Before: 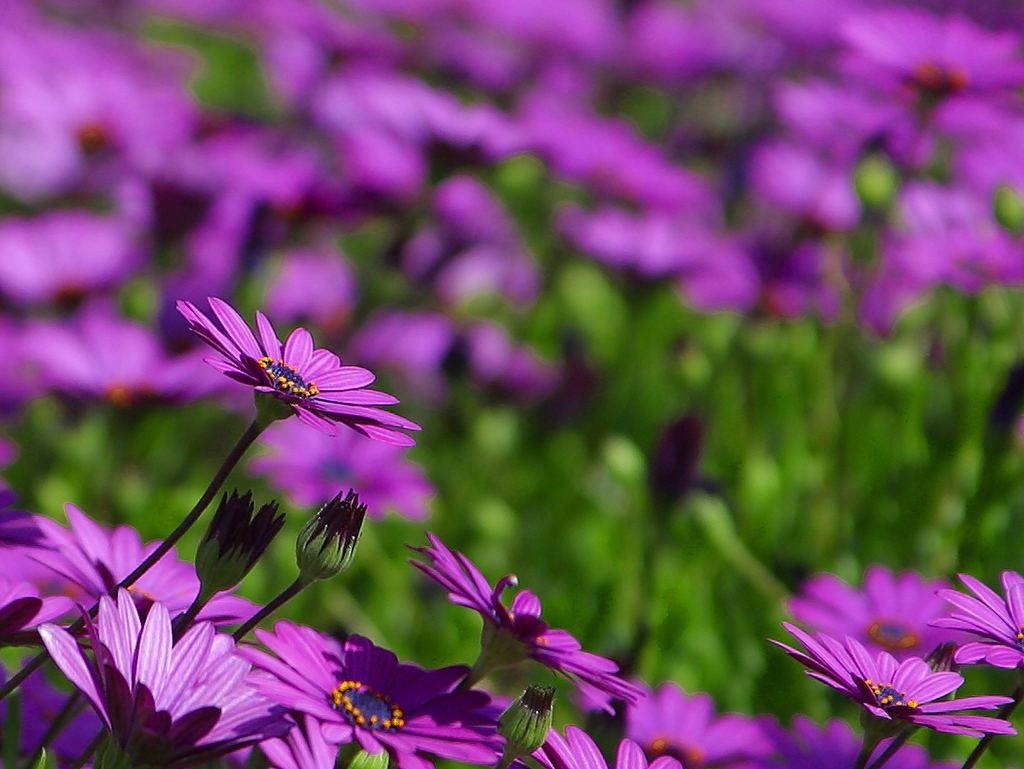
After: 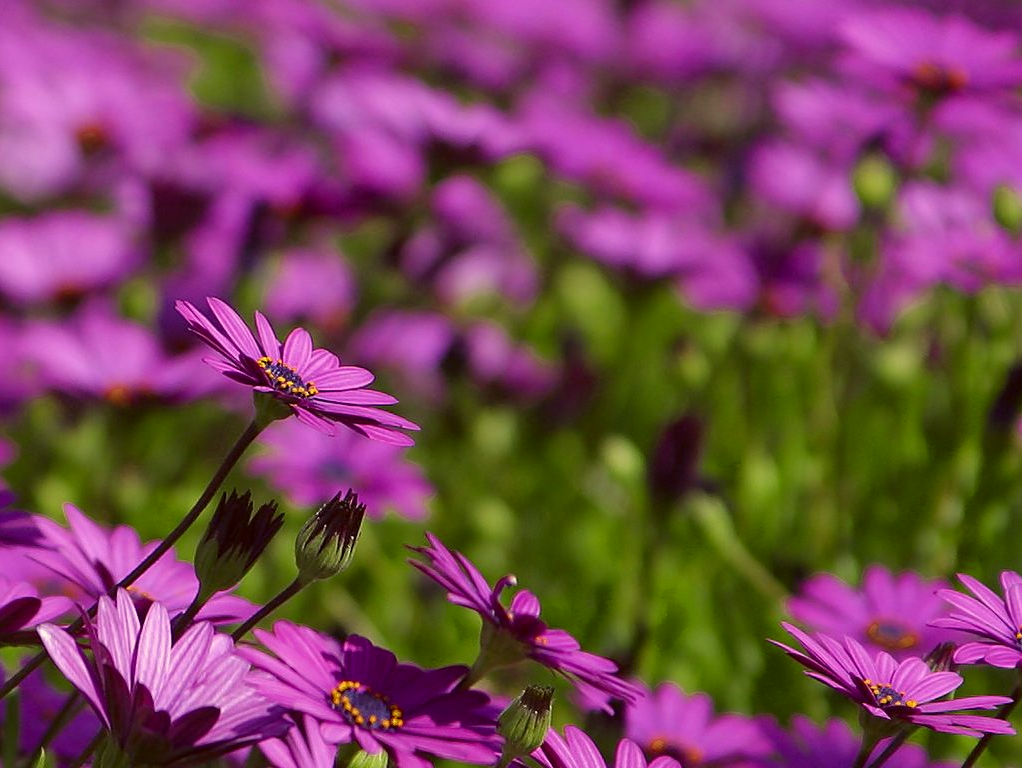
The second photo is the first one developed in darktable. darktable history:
crop and rotate: left 0.126%
color correction: highlights a* 6.27, highlights b* 8.19, shadows a* 5.94, shadows b* 7.23, saturation 0.9
